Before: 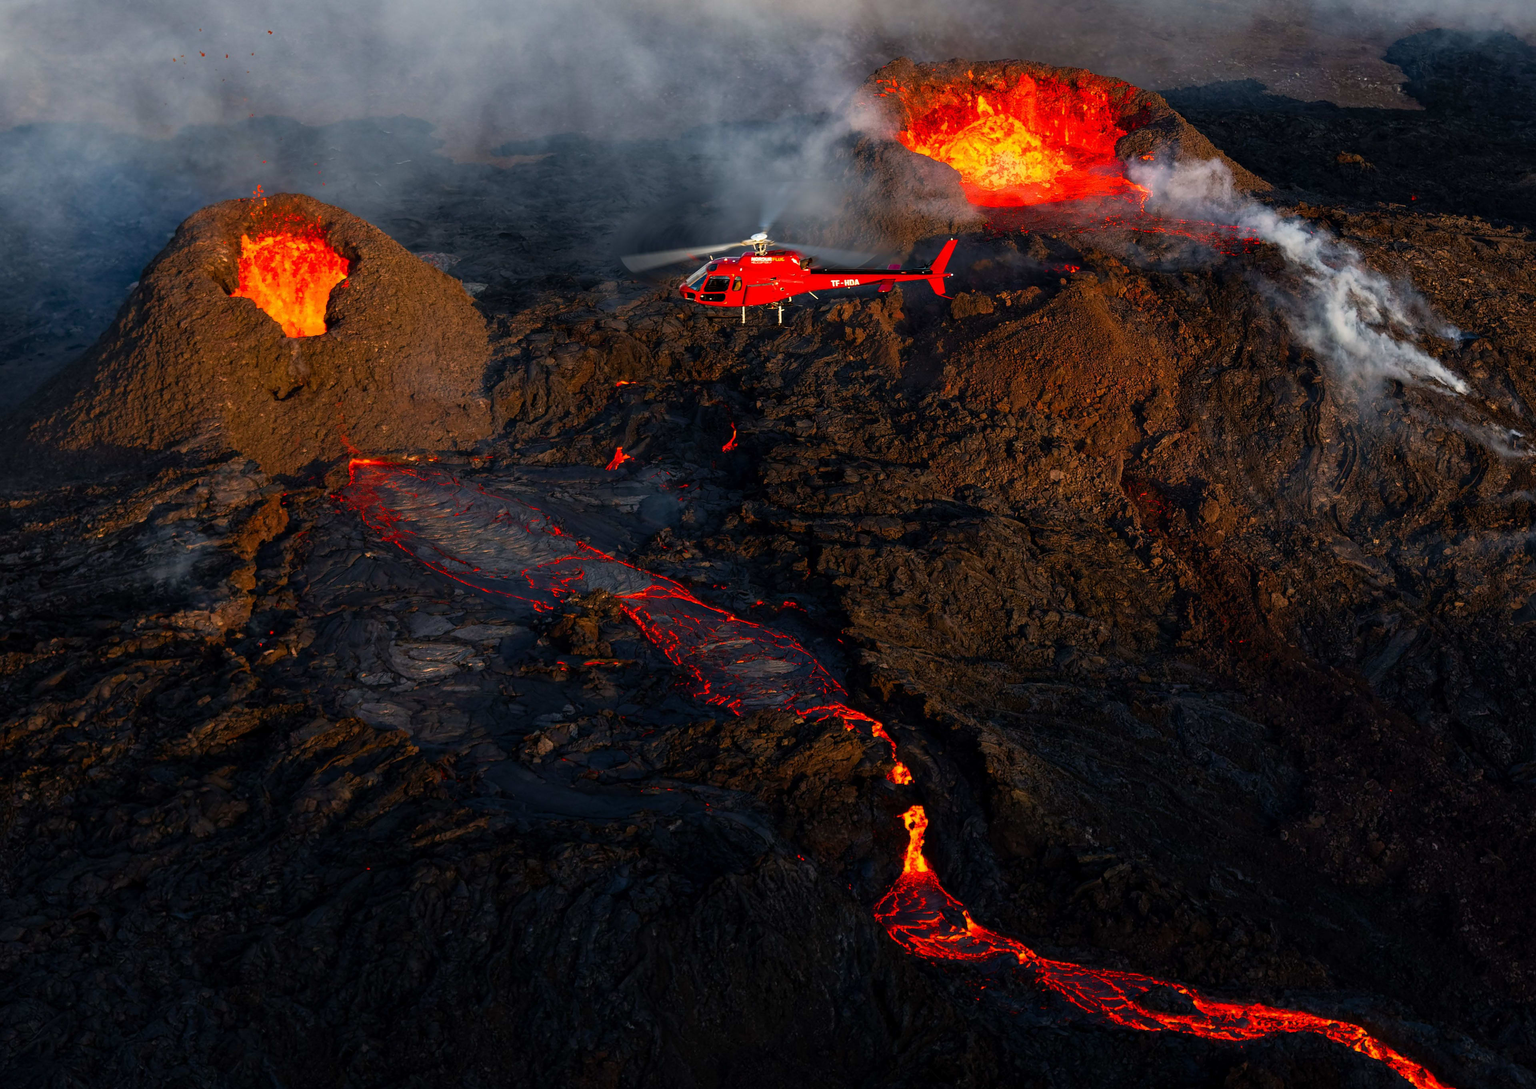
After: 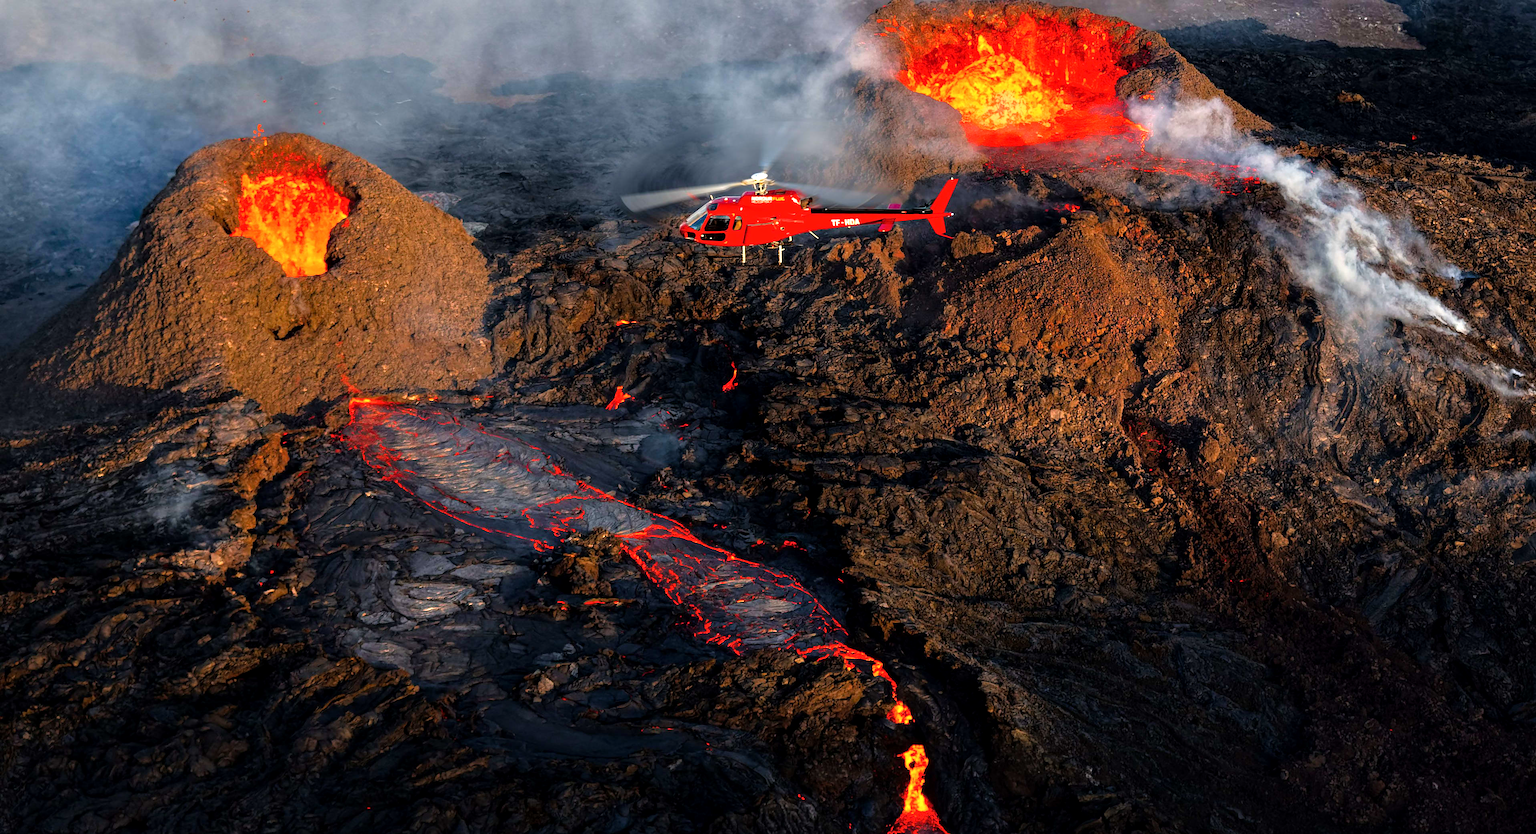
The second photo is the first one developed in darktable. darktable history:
crop: top 5.606%, bottom 17.701%
tone equalizer: -7 EV 0.155 EV, -6 EV 0.564 EV, -5 EV 1.17 EV, -4 EV 1.34 EV, -3 EV 1.16 EV, -2 EV 0.6 EV, -1 EV 0.166 EV, mask exposure compensation -0.488 EV
local contrast: highlights 105%, shadows 100%, detail 119%, midtone range 0.2
